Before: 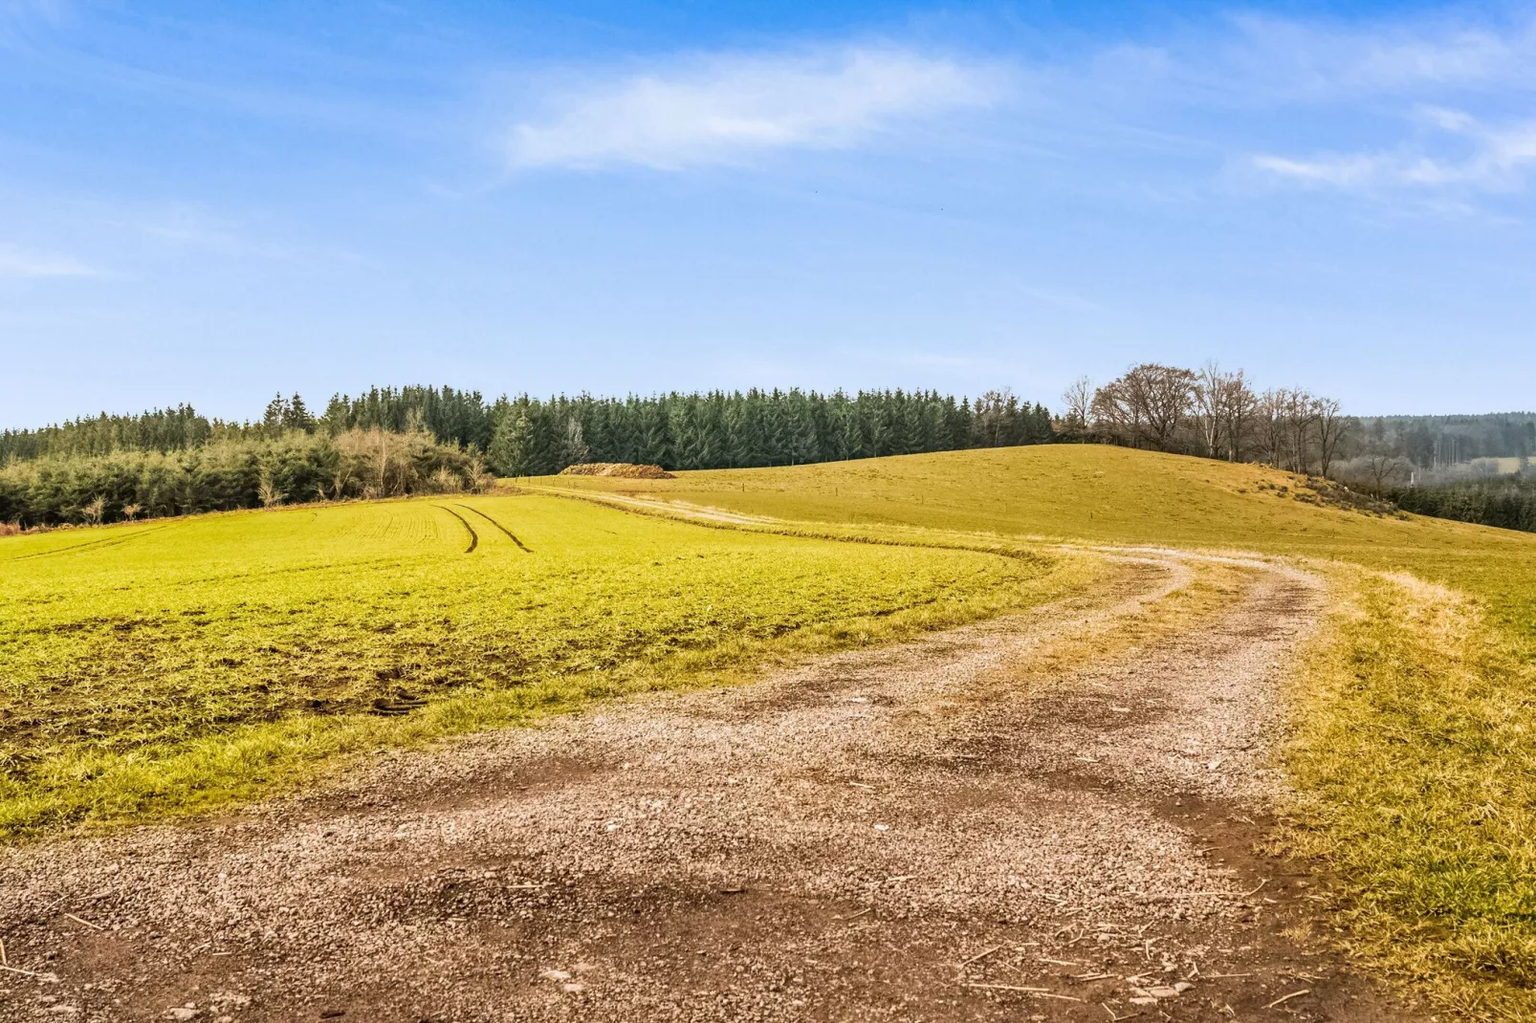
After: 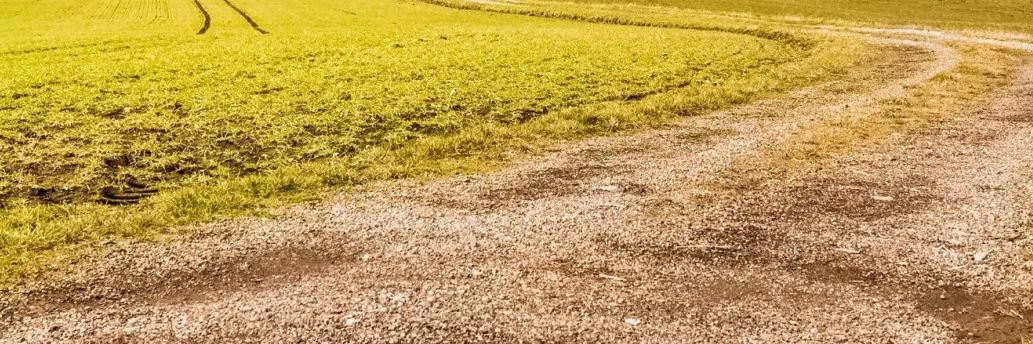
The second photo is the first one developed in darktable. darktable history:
crop: left 18.035%, top 50.888%, right 17.631%, bottom 16.881%
